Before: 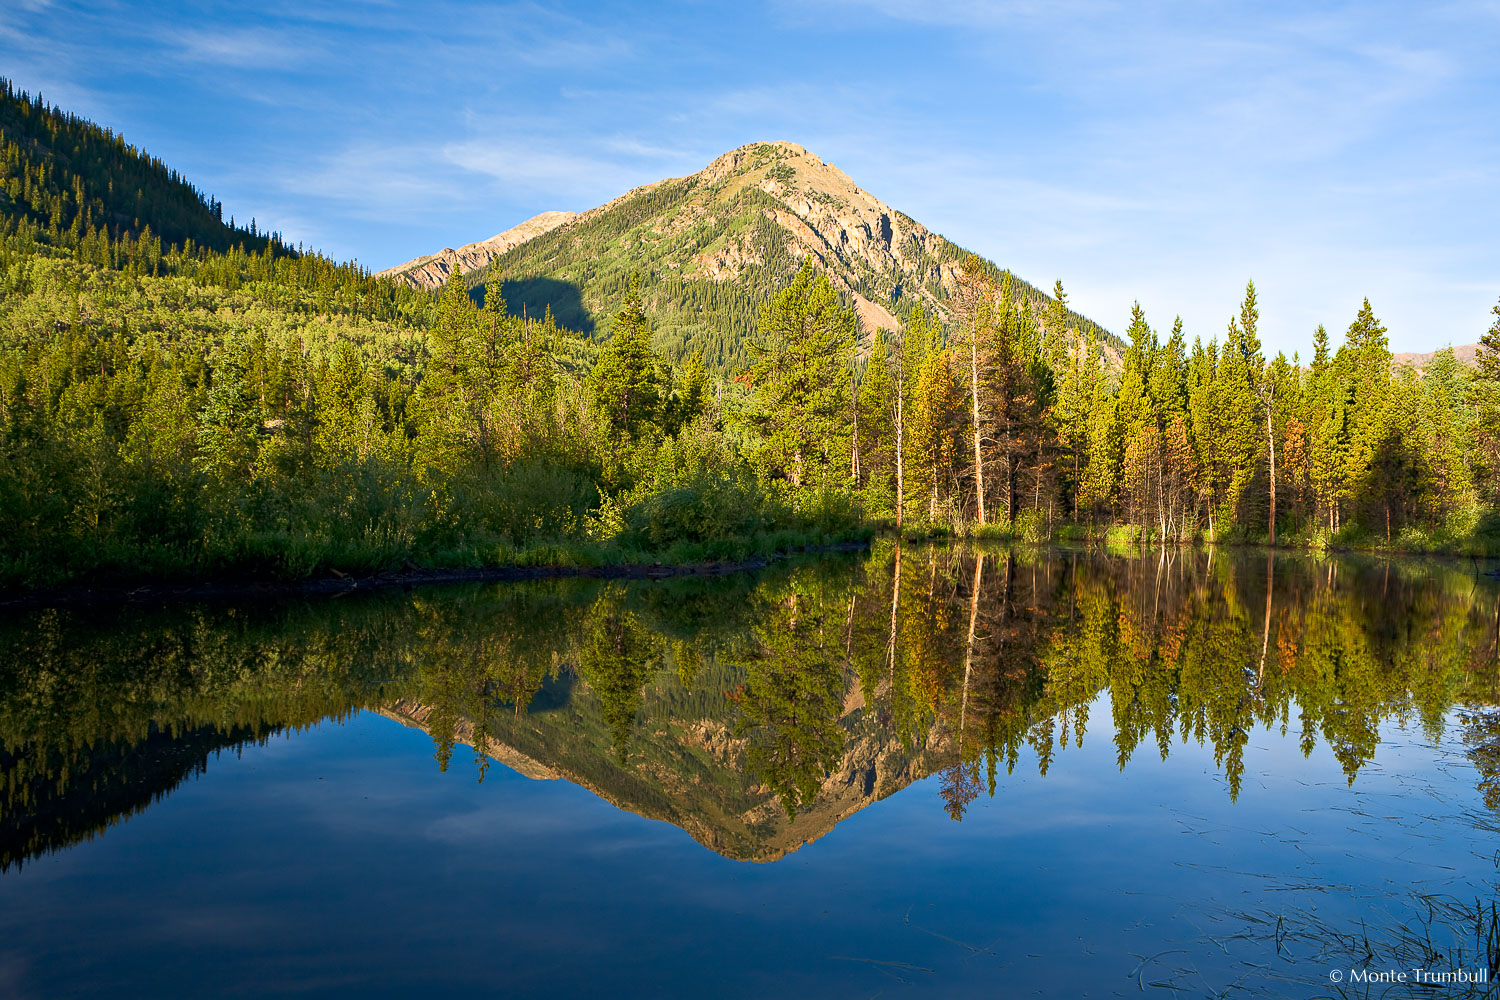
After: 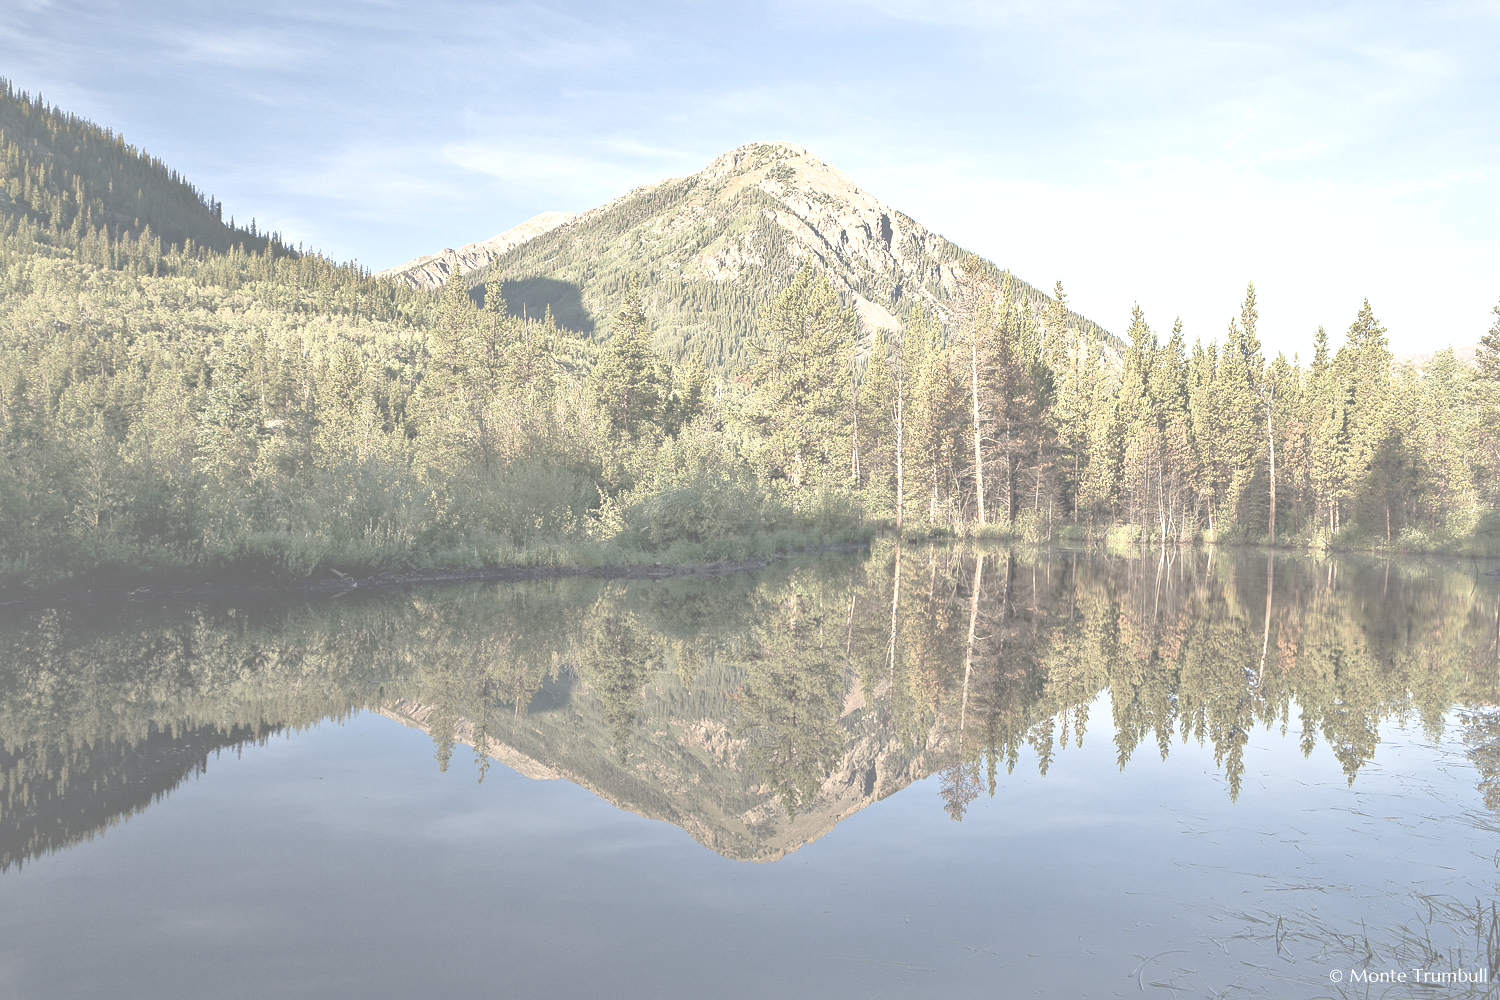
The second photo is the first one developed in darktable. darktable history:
contrast brightness saturation: contrast -0.324, brightness 0.761, saturation -0.769
shadows and highlights: highlights color adjustment 39.2%
tone equalizer: -8 EV -0.454 EV, -7 EV -0.371 EV, -6 EV -0.302 EV, -5 EV -0.245 EV, -3 EV 0.222 EV, -2 EV 0.355 EV, -1 EV 0.396 EV, +0 EV 0.408 EV, edges refinement/feathering 500, mask exposure compensation -1.57 EV, preserve details no
exposure: exposure 0.991 EV, compensate highlight preservation false
